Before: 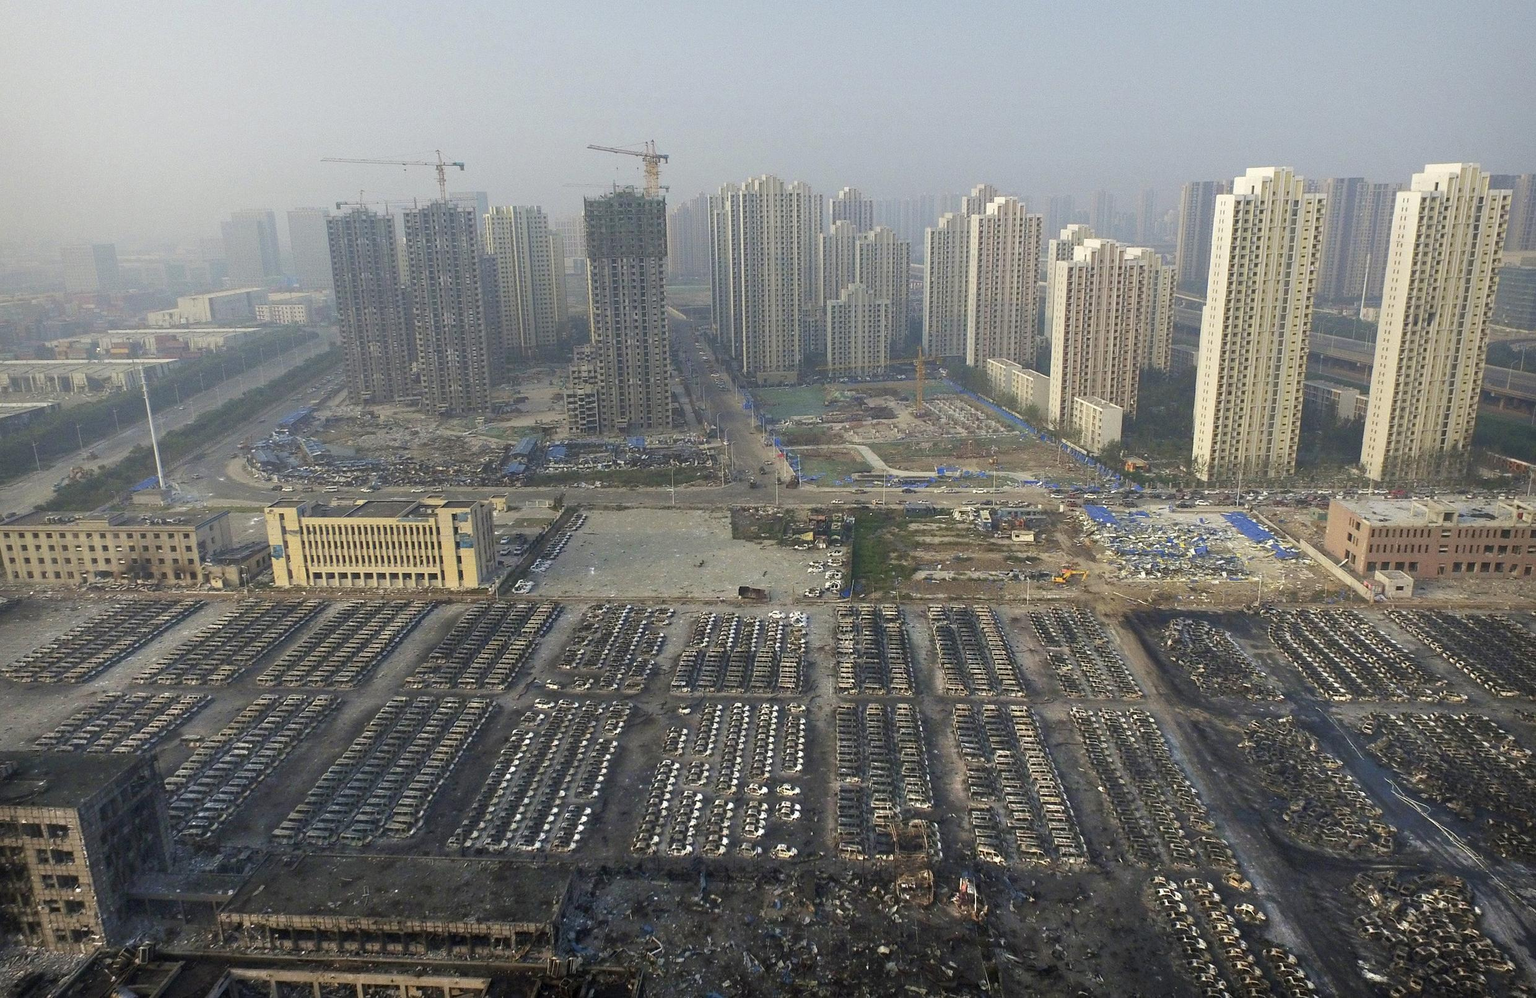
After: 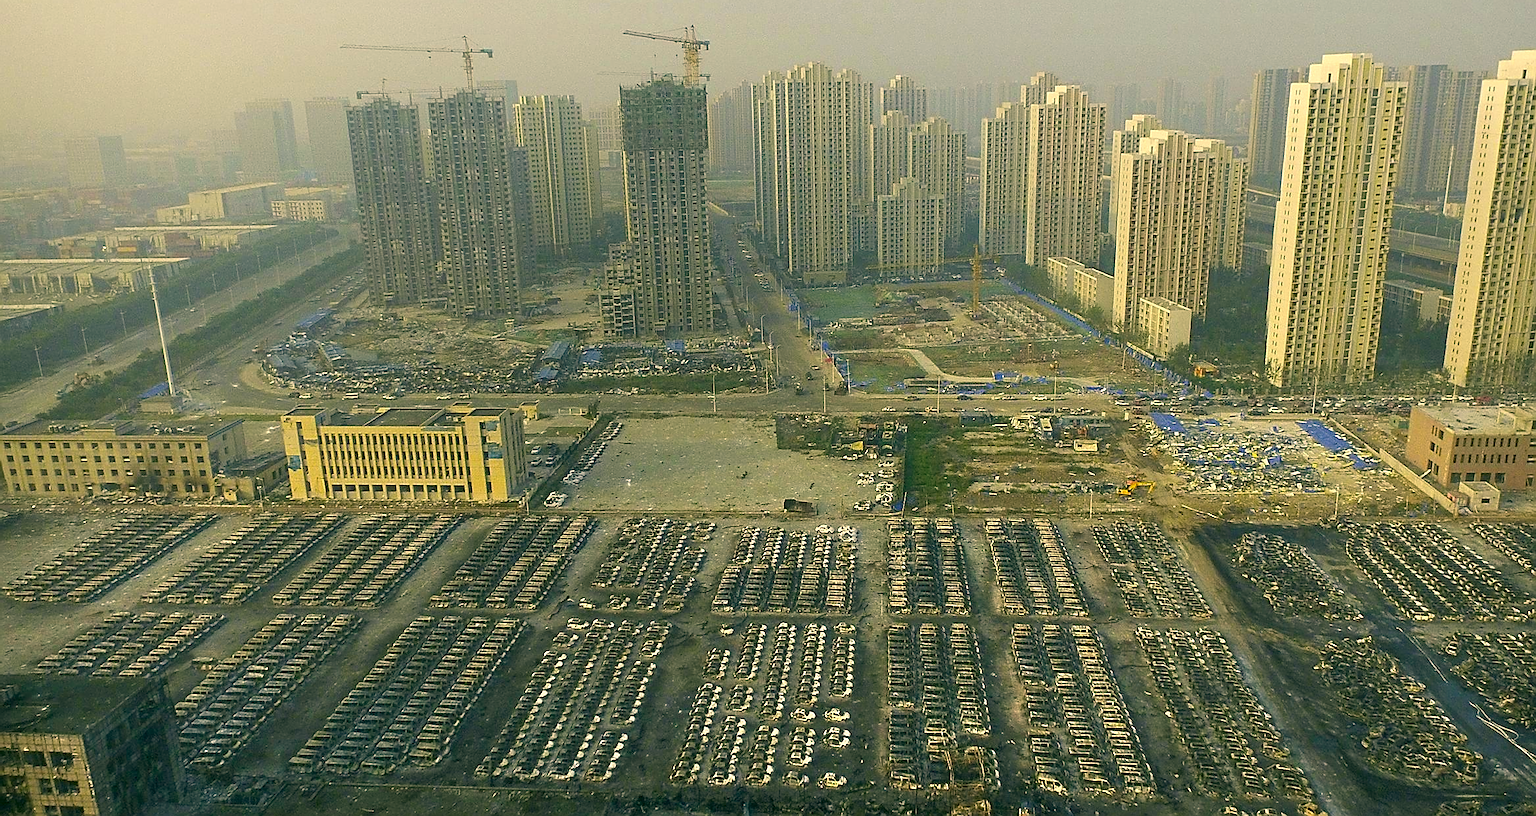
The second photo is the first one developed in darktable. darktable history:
color correction: highlights a* 5.3, highlights b* 24.26, shadows a* -15.58, shadows b* 4.02
sharpen: radius 1.4, amount 1.25, threshold 0.7
crop and rotate: angle 0.03°, top 11.643%, right 5.651%, bottom 11.189%
color balance rgb: perceptual saturation grading › global saturation 20%, global vibrance 20%
